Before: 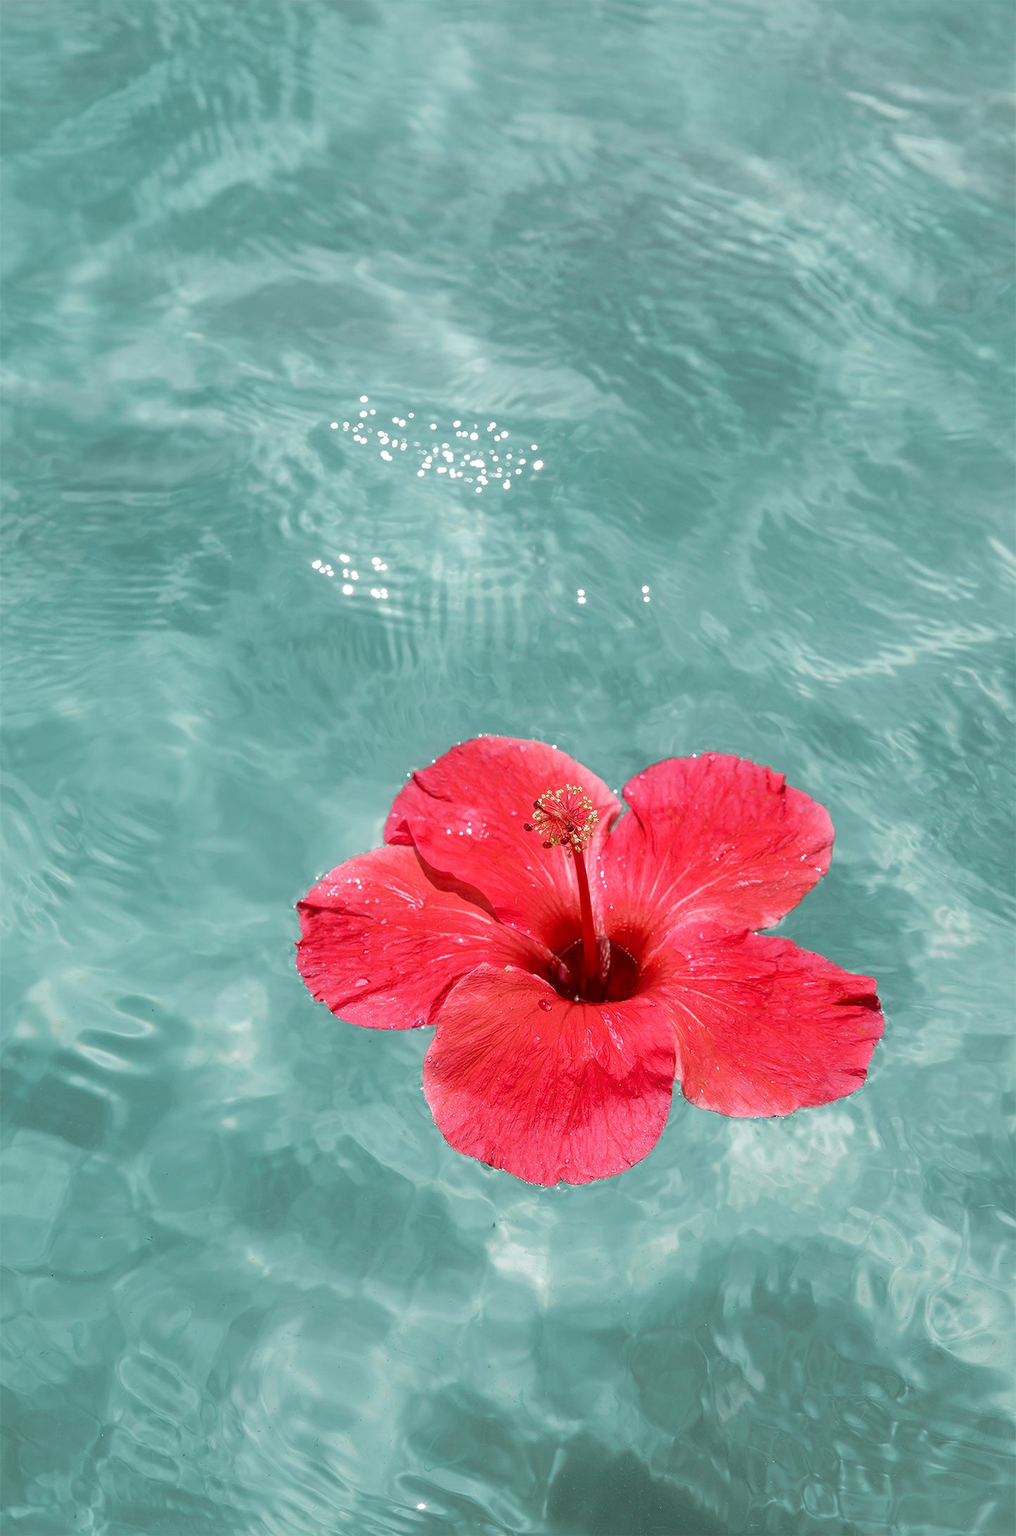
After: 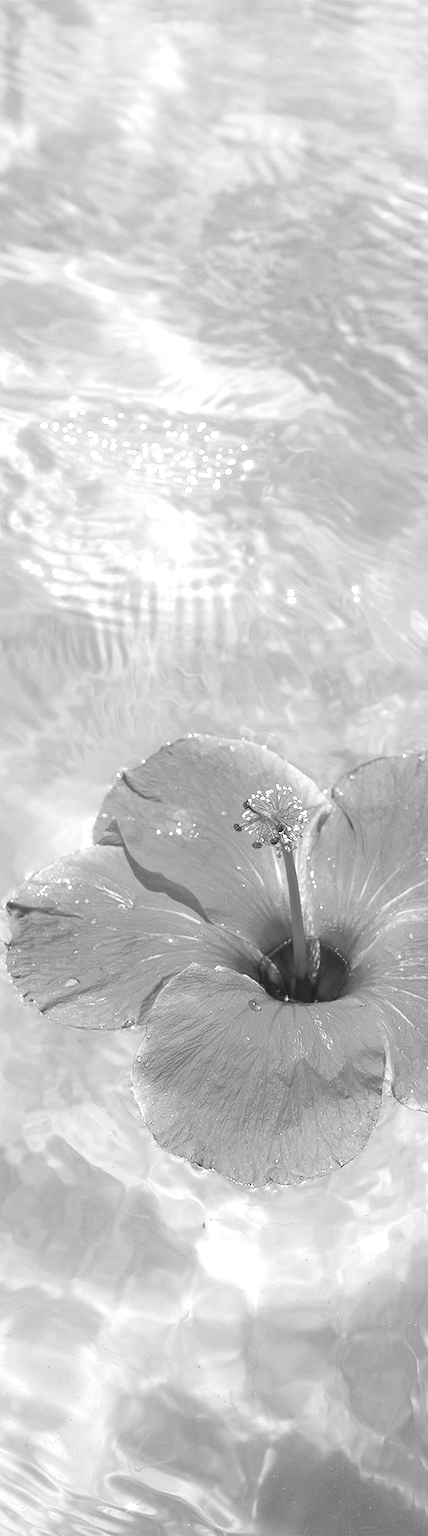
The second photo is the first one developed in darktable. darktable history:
crop: left 28.583%, right 29.231%
monochrome: a -6.99, b 35.61, size 1.4
exposure: black level correction 0, exposure 1 EV, compensate exposure bias true, compensate highlight preservation false
